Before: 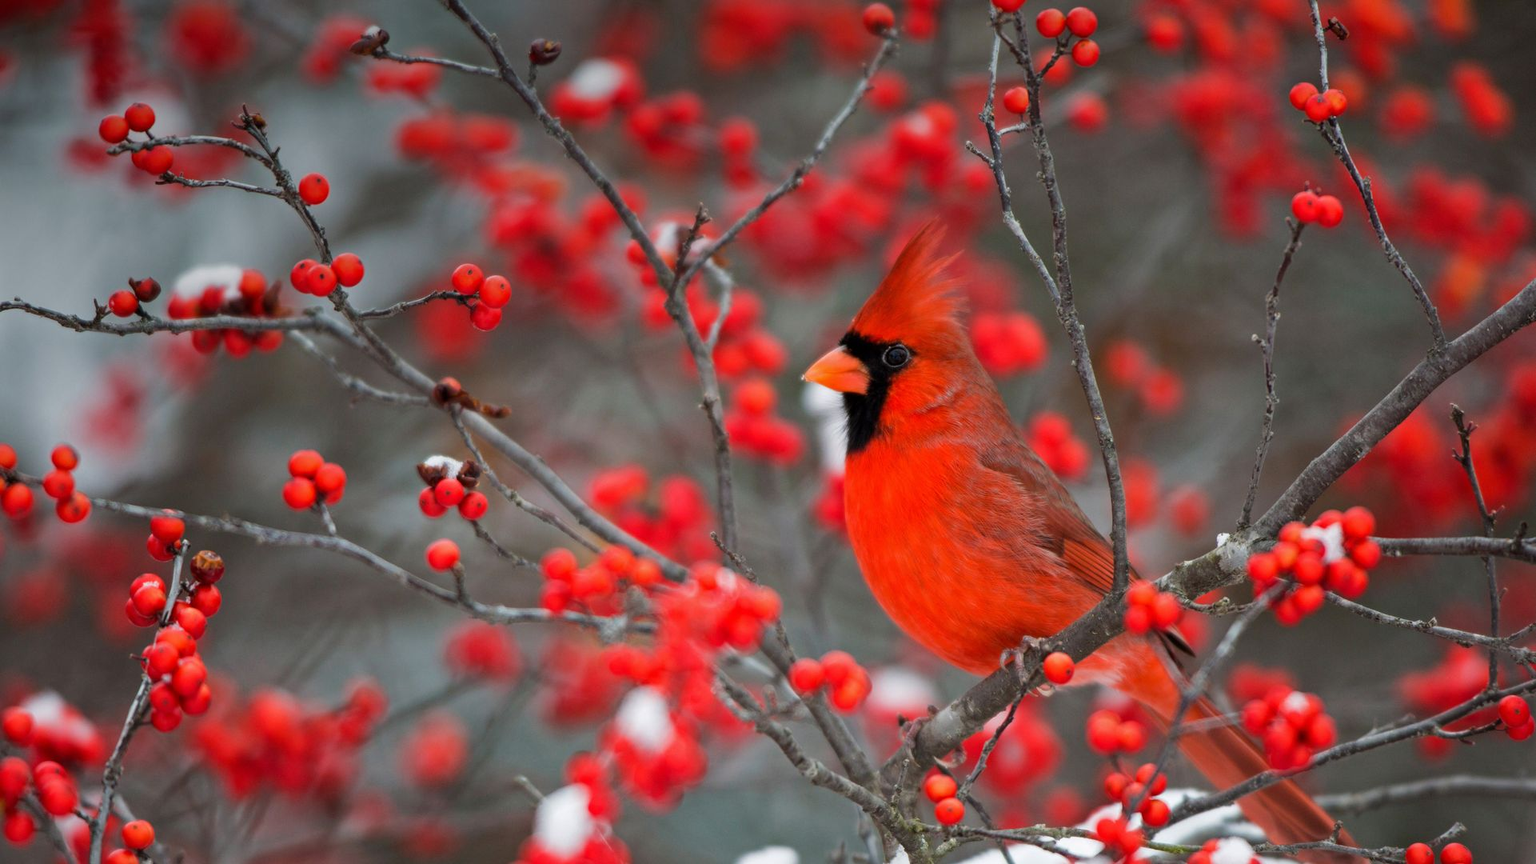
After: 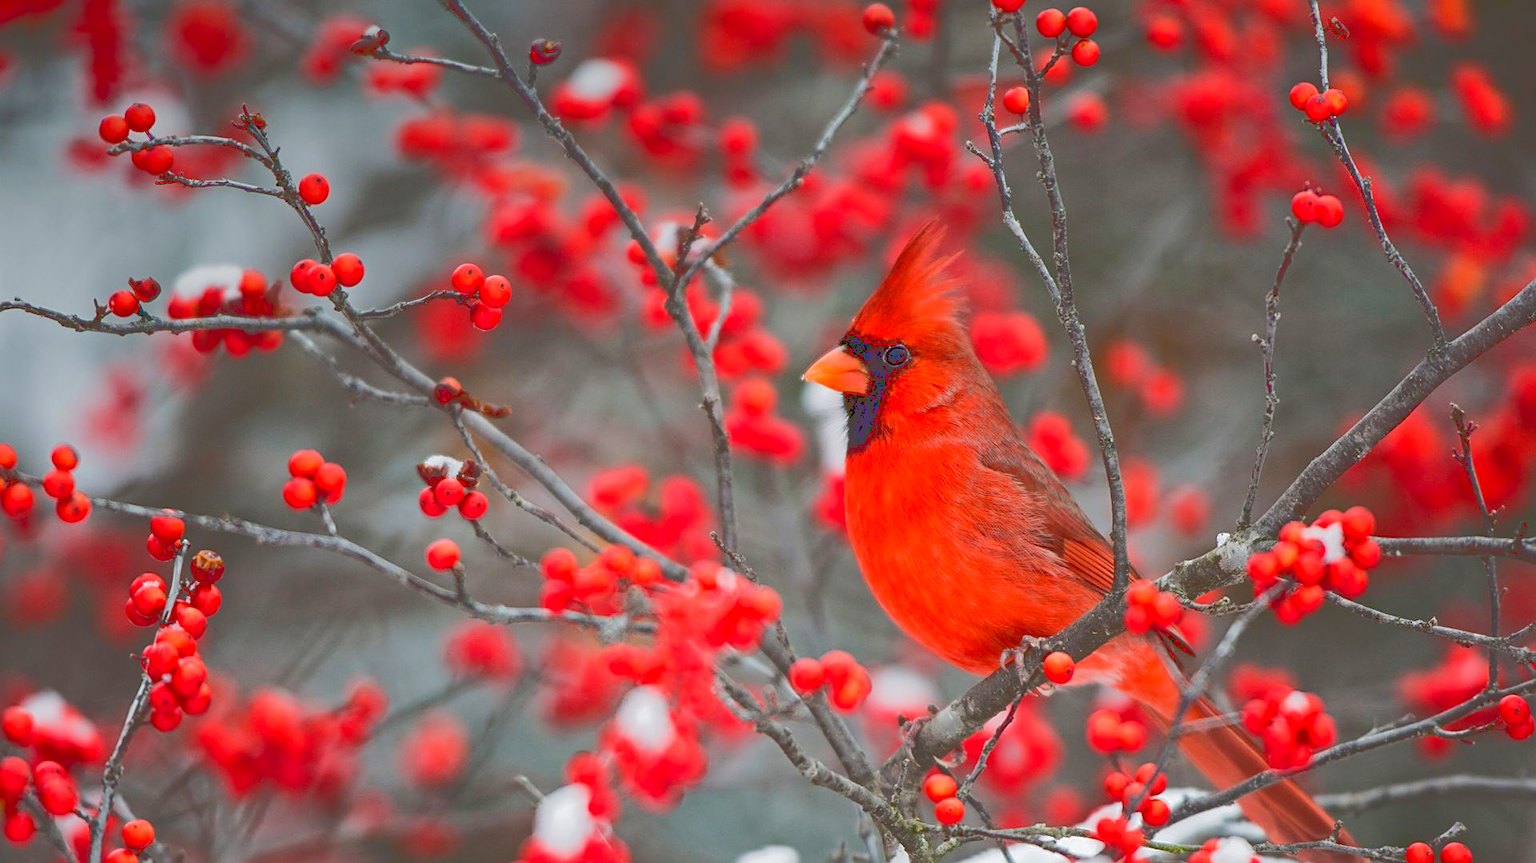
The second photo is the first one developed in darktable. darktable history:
tone curve: curves: ch0 [(0, 0) (0.003, 0.272) (0.011, 0.275) (0.025, 0.275) (0.044, 0.278) (0.069, 0.282) (0.1, 0.284) (0.136, 0.287) (0.177, 0.294) (0.224, 0.314) (0.277, 0.347) (0.335, 0.403) (0.399, 0.473) (0.468, 0.552) (0.543, 0.622) (0.623, 0.69) (0.709, 0.756) (0.801, 0.818) (0.898, 0.865) (1, 1)], color space Lab, linked channels, preserve colors none
sharpen: on, module defaults
